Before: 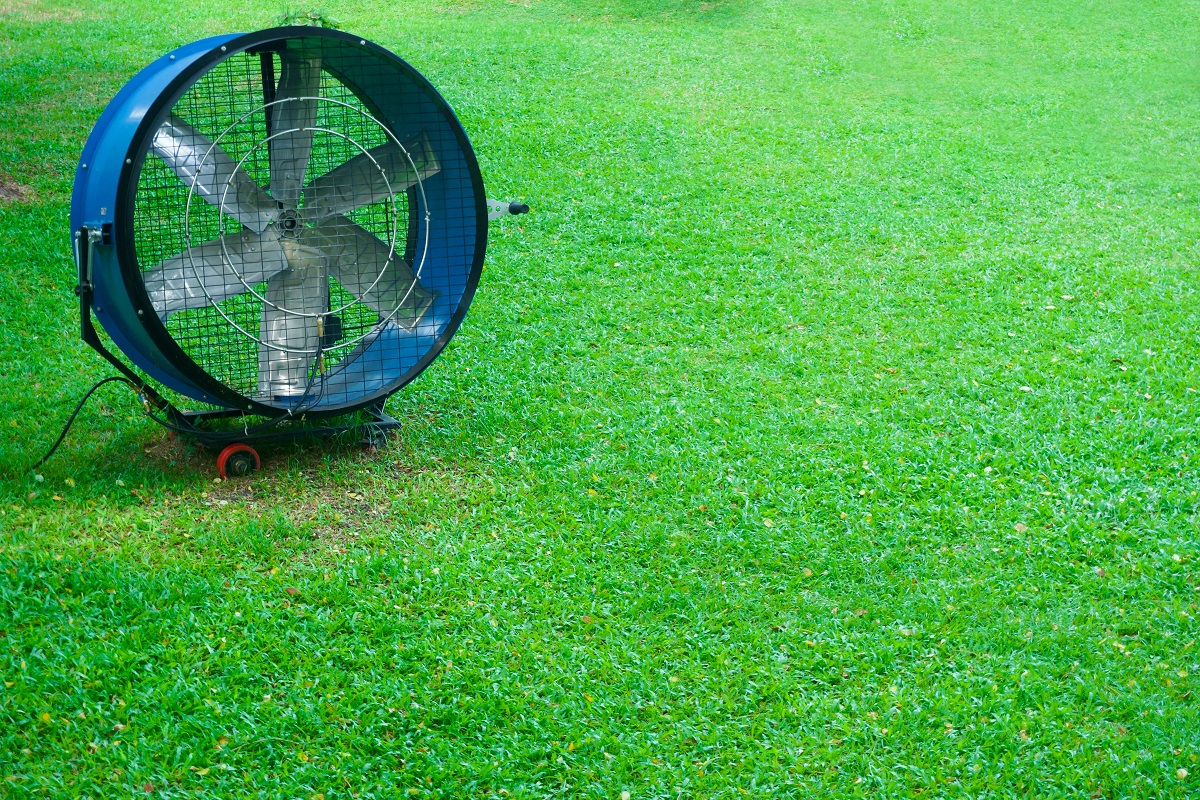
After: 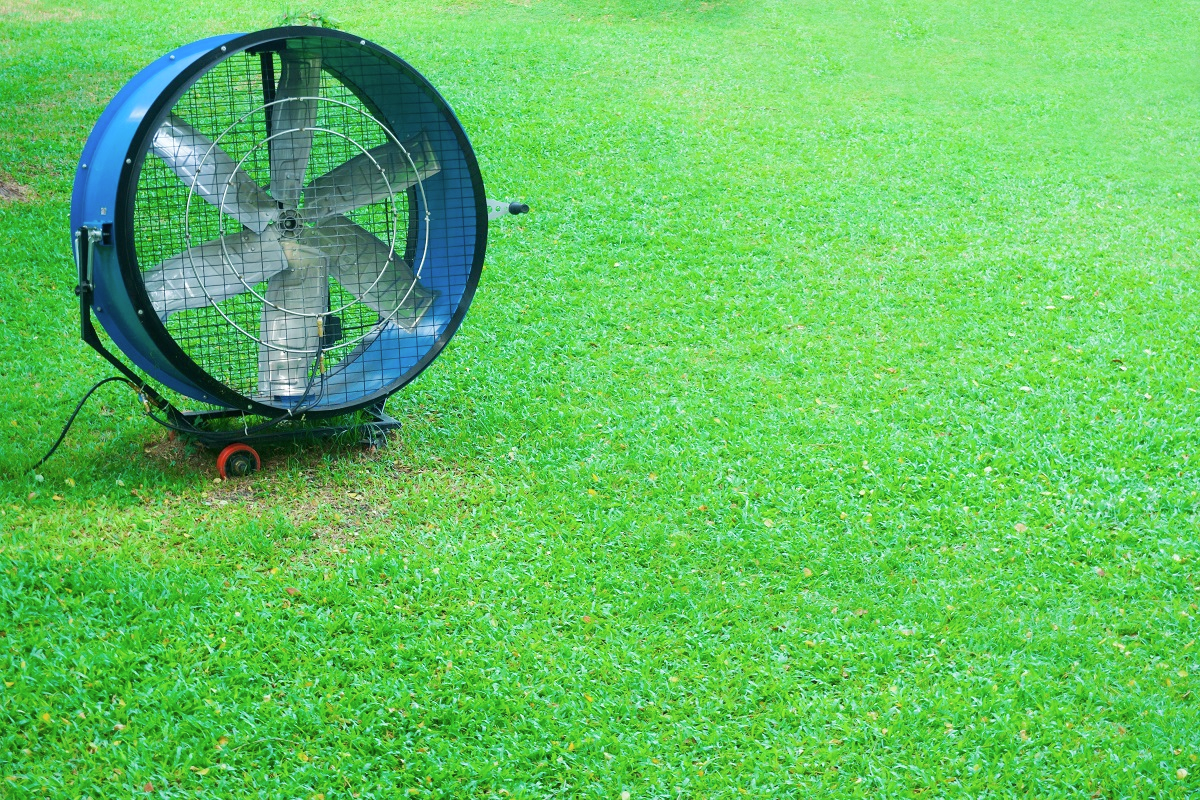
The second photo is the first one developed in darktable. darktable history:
contrast brightness saturation: saturation -0.093
base curve: curves: ch0 [(0, 0) (0.158, 0.273) (0.879, 0.895) (1, 1)]
